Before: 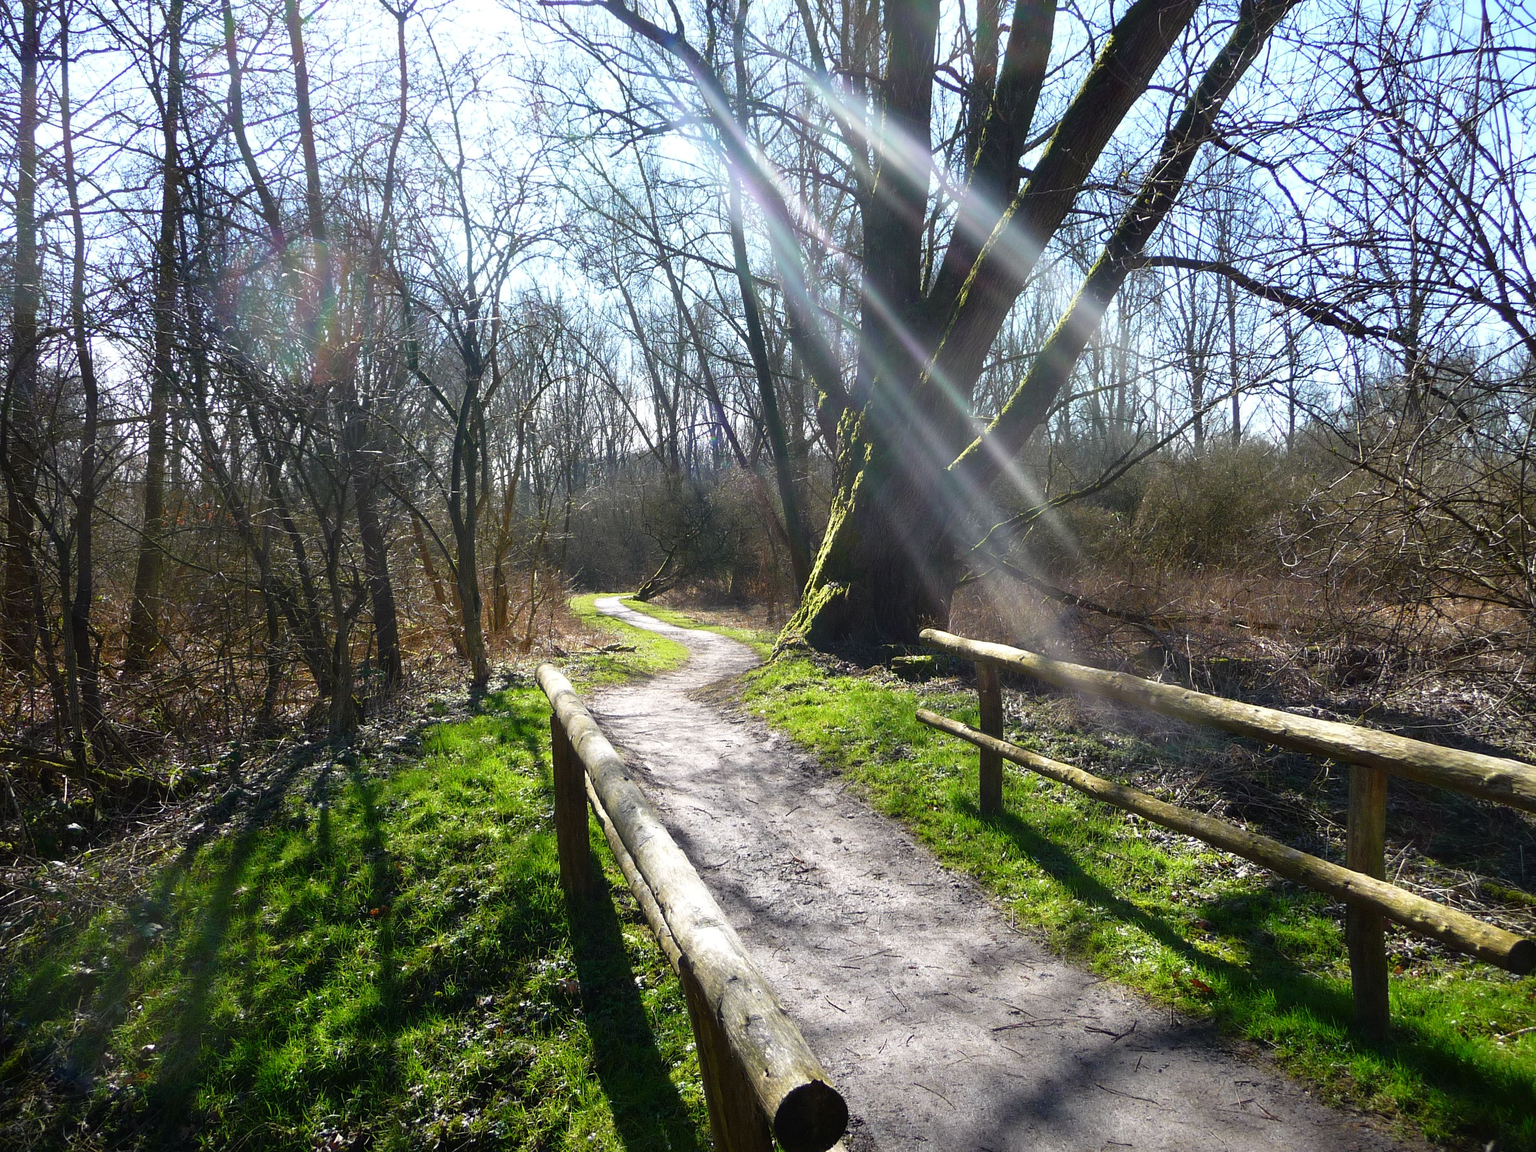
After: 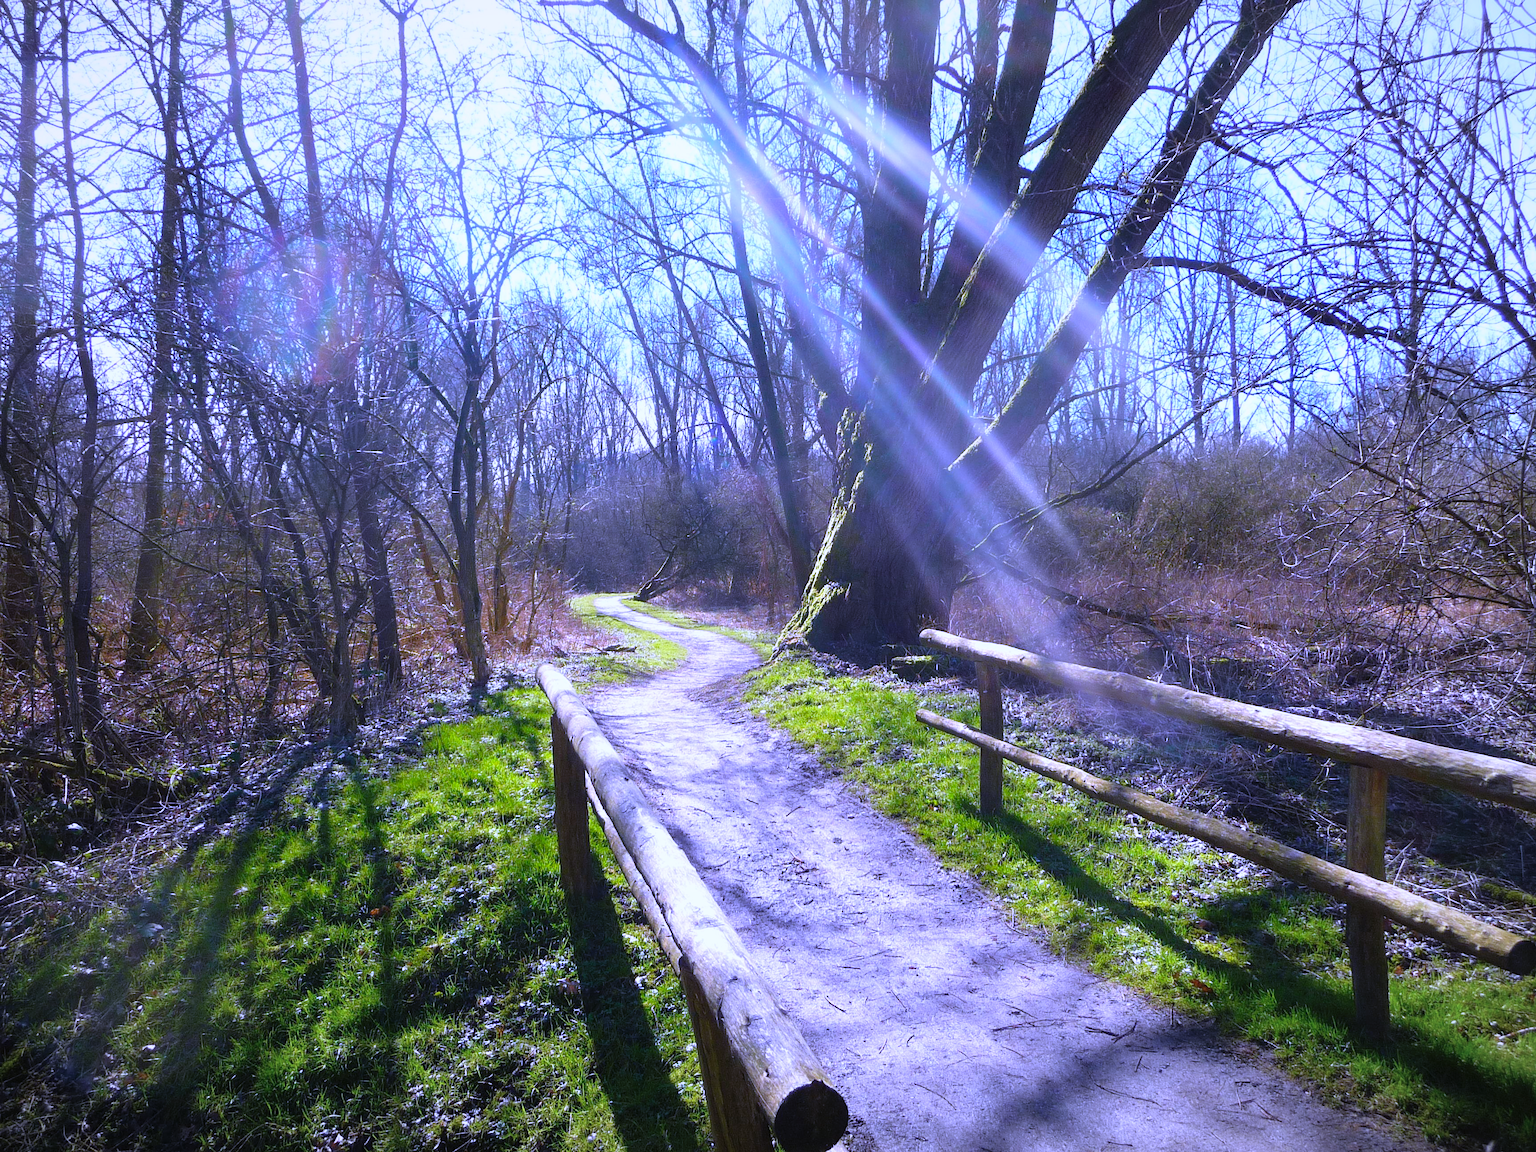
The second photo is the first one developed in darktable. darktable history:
contrast brightness saturation: brightness 0.09, saturation 0.19
vignetting: fall-off radius 100%, width/height ratio 1.337
white balance: red 0.98, blue 1.61
